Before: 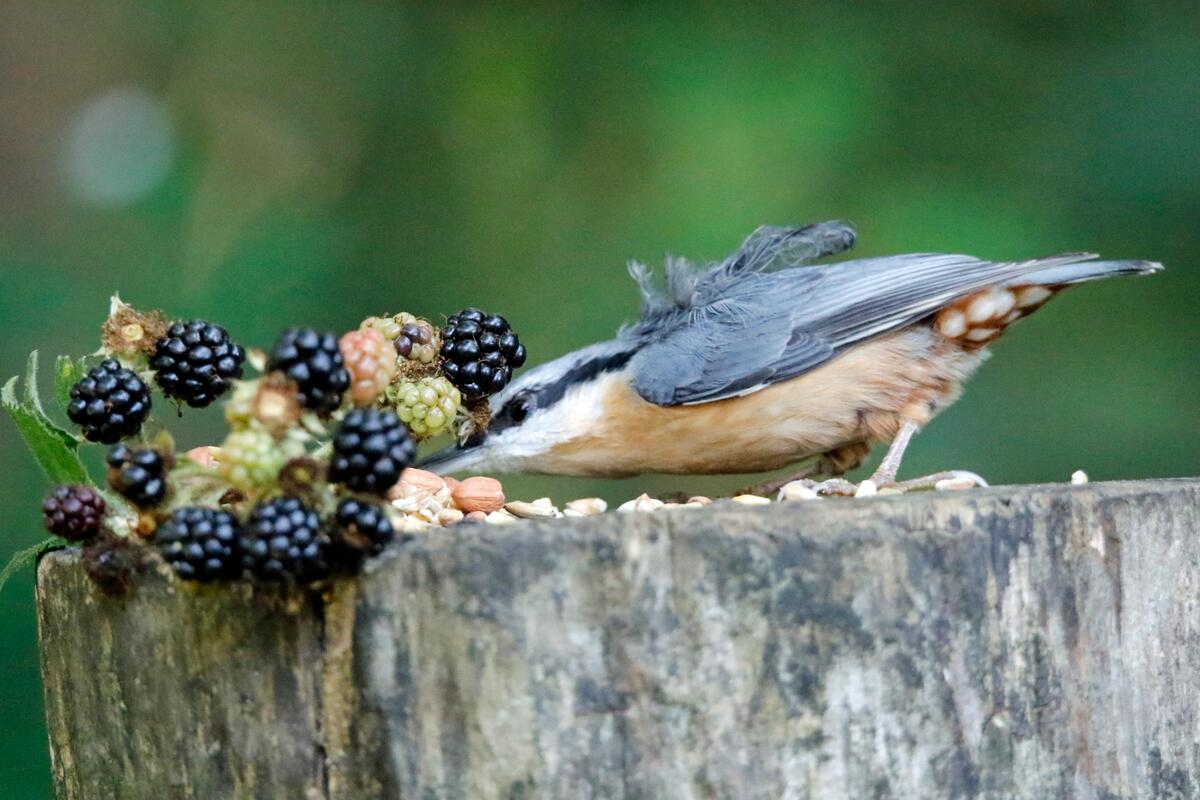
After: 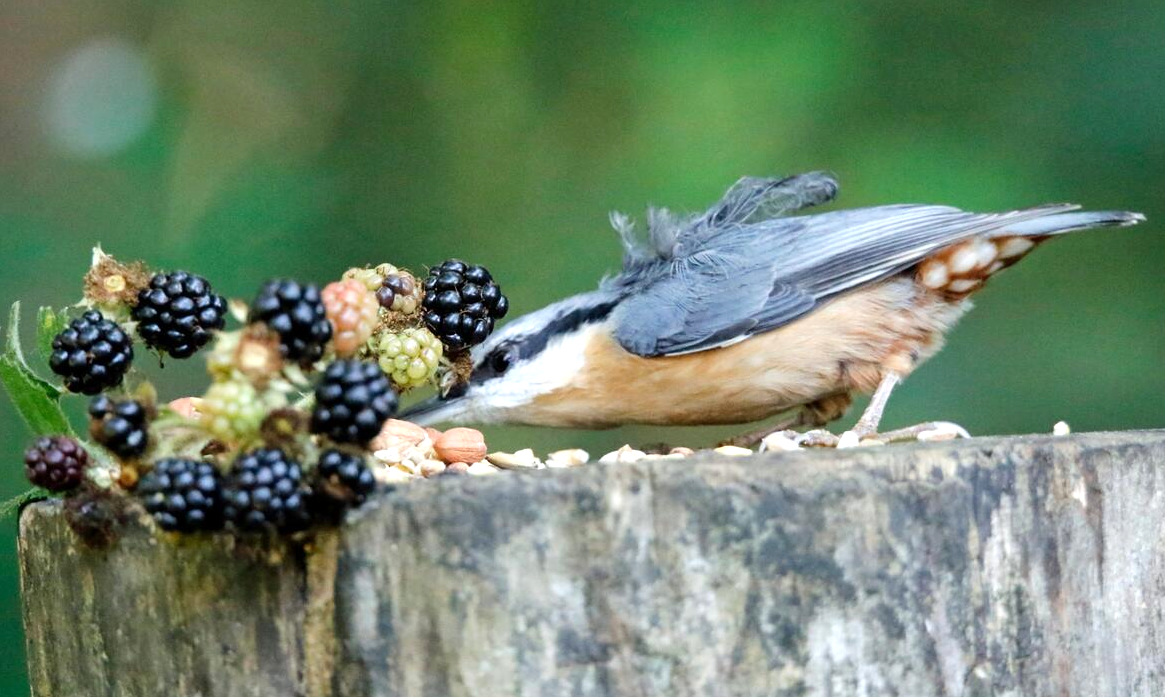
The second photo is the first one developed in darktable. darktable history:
exposure: exposure 0.3 EV, compensate highlight preservation false
crop: left 1.507%, top 6.147%, right 1.379%, bottom 6.637%
